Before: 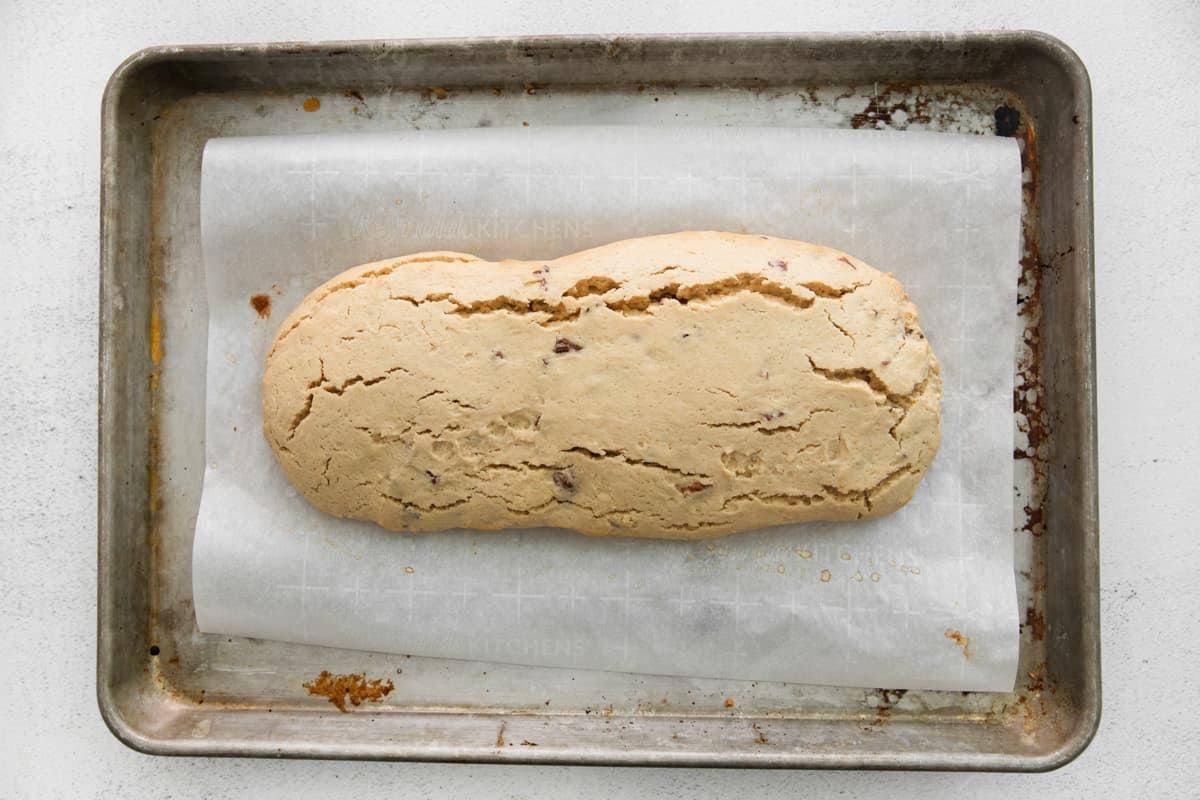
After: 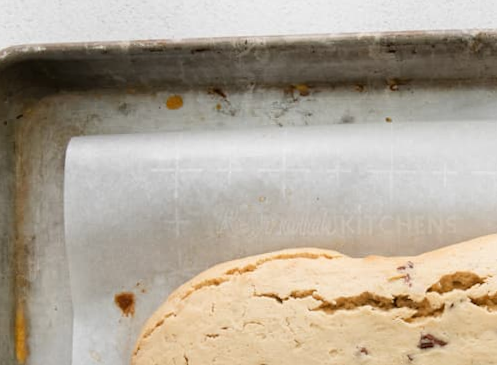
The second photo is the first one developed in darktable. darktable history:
crop and rotate: left 10.817%, top 0.062%, right 47.194%, bottom 53.626%
rotate and perspective: rotation -0.45°, automatic cropping original format, crop left 0.008, crop right 0.992, crop top 0.012, crop bottom 0.988
